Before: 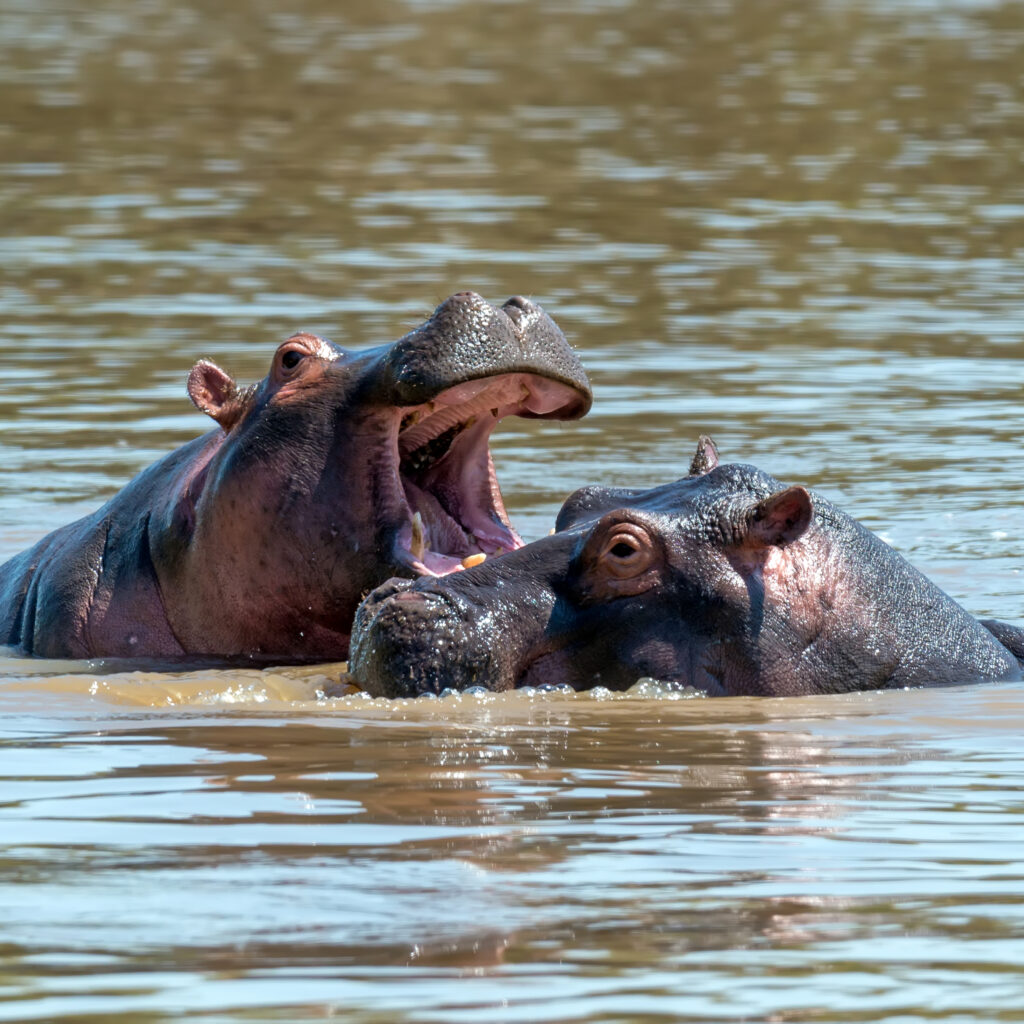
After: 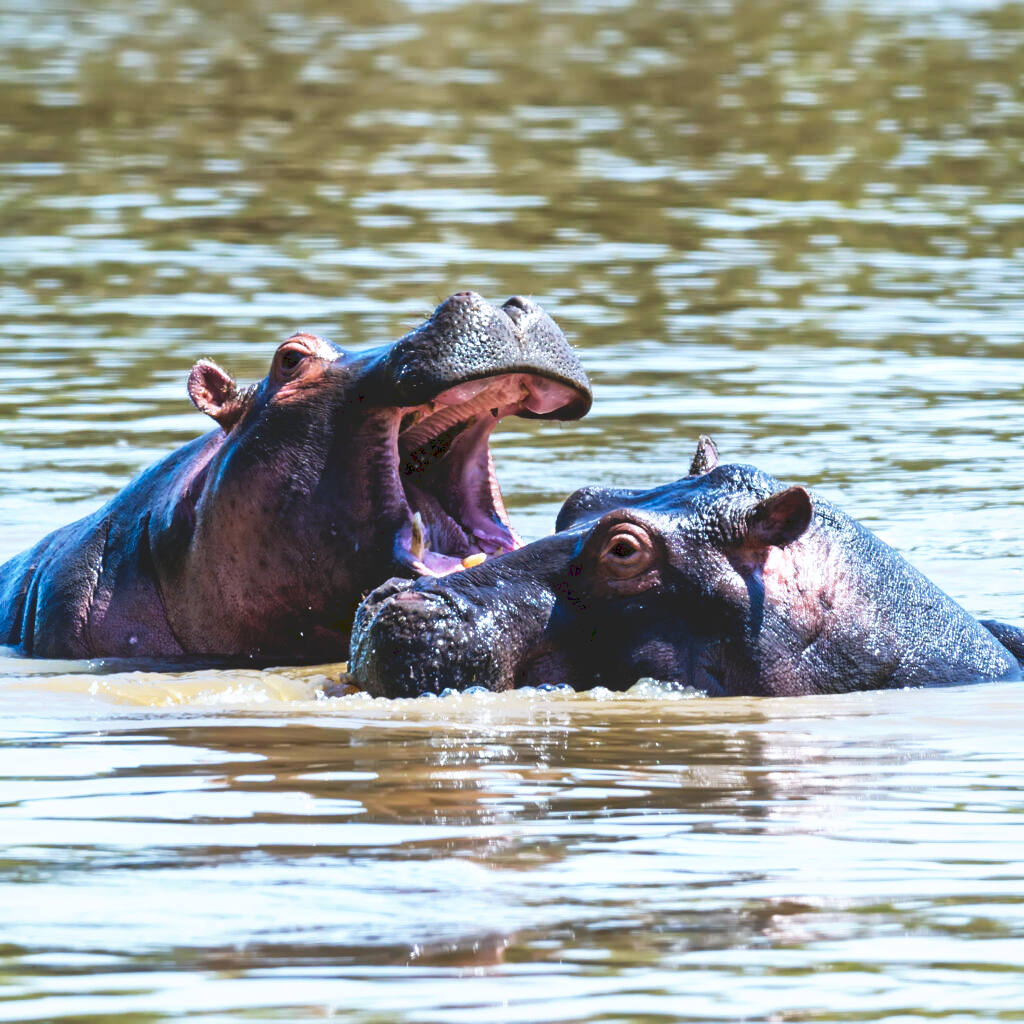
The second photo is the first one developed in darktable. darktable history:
base curve: curves: ch0 [(0, 0) (0.088, 0.125) (0.176, 0.251) (0.354, 0.501) (0.613, 0.749) (1, 0.877)], preserve colors none
white balance: red 0.931, blue 1.11
local contrast: mode bilateral grid, contrast 20, coarseness 50, detail 120%, midtone range 0.2
tone curve: curves: ch0 [(0, 0) (0.003, 0.147) (0.011, 0.147) (0.025, 0.147) (0.044, 0.147) (0.069, 0.147) (0.1, 0.15) (0.136, 0.158) (0.177, 0.174) (0.224, 0.198) (0.277, 0.241) (0.335, 0.292) (0.399, 0.361) (0.468, 0.452) (0.543, 0.568) (0.623, 0.679) (0.709, 0.793) (0.801, 0.886) (0.898, 0.966) (1, 1)], preserve colors none
